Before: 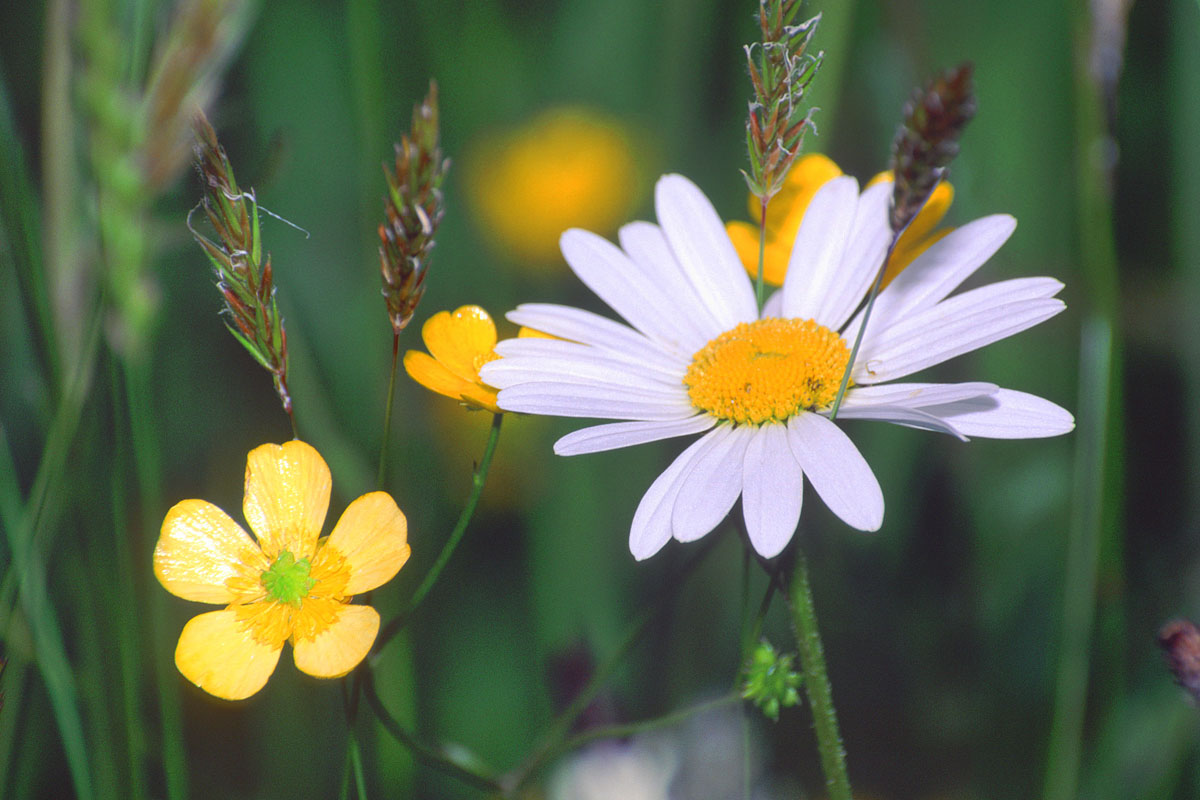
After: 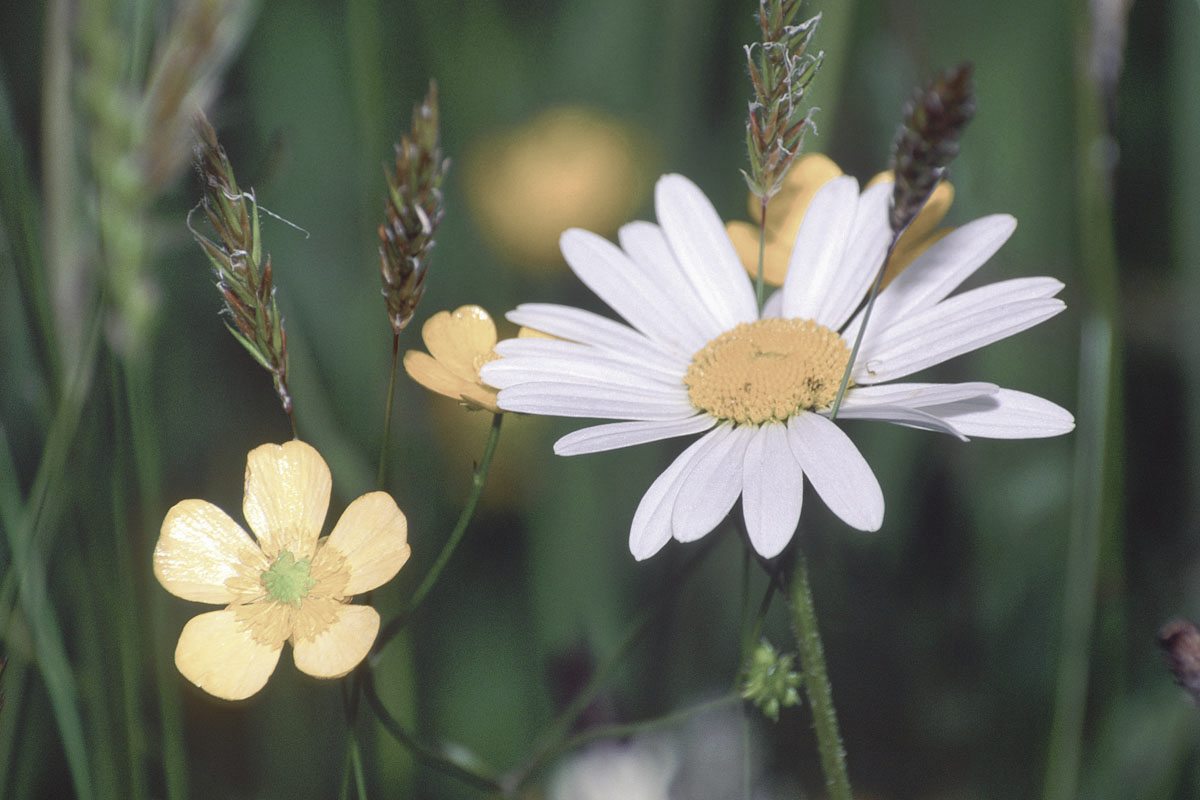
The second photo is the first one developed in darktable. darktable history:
exposure: compensate exposure bias true, compensate highlight preservation false
color correction: highlights b* -0.015, saturation 0.337
color balance rgb: perceptual saturation grading › global saturation 39.424%, perceptual saturation grading › highlights -25.061%, perceptual saturation grading › mid-tones 34.689%, perceptual saturation grading › shadows 35.259%
